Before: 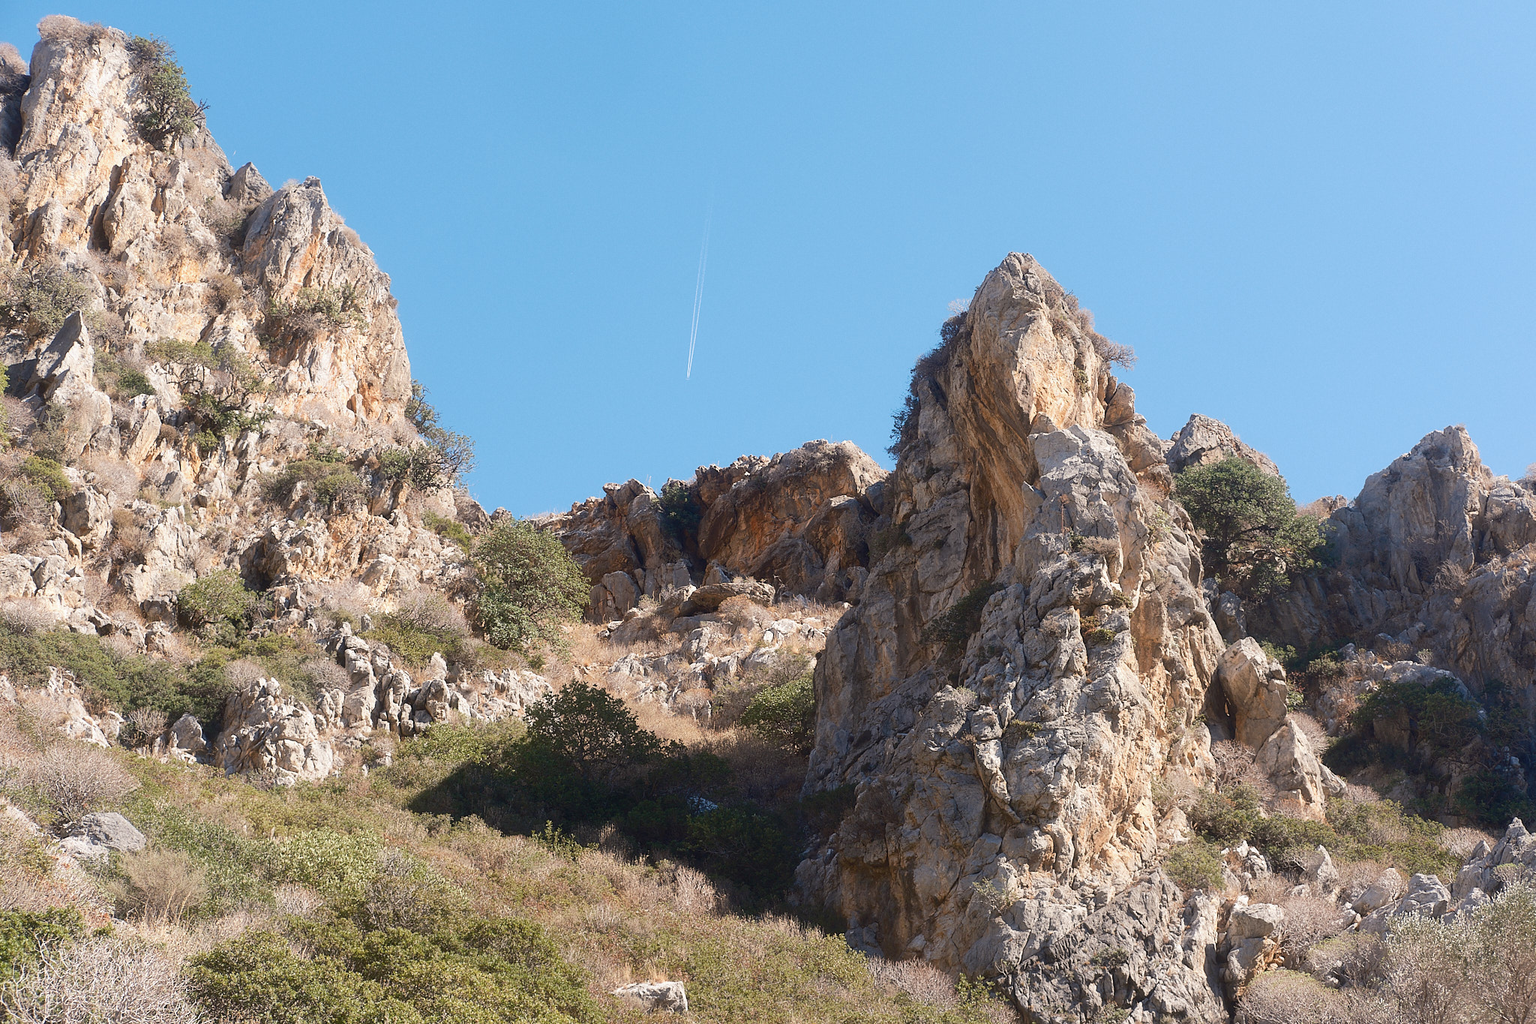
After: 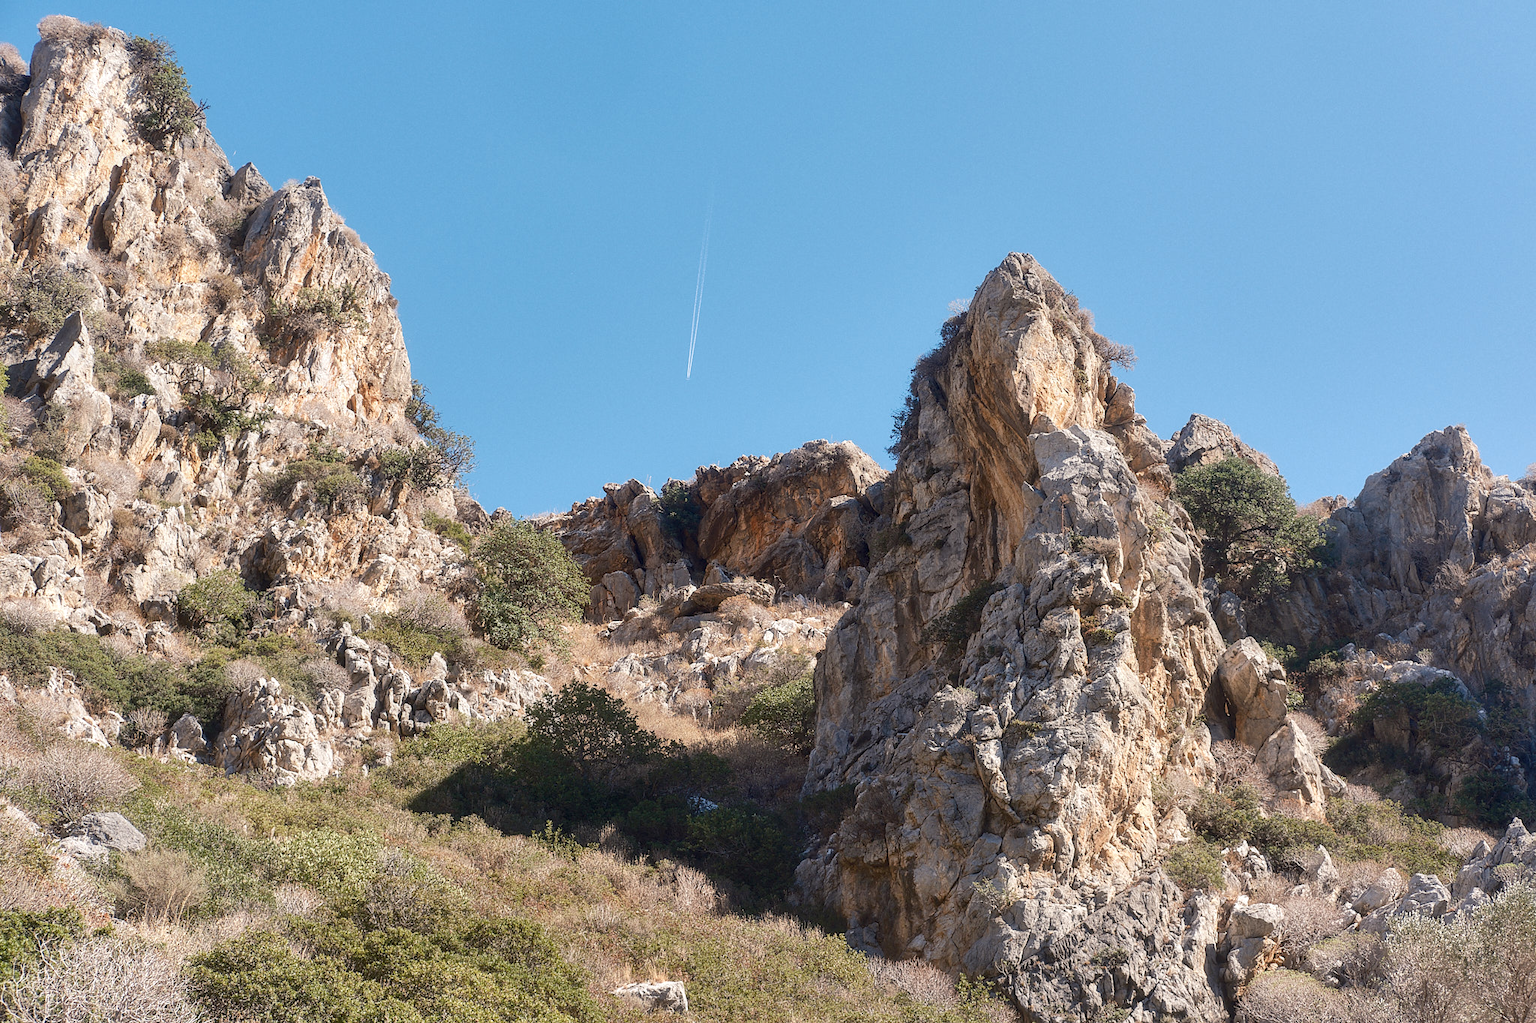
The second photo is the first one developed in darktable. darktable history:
local contrast: on, module defaults
shadows and highlights: shadows 47.52, highlights -42.67, soften with gaussian
